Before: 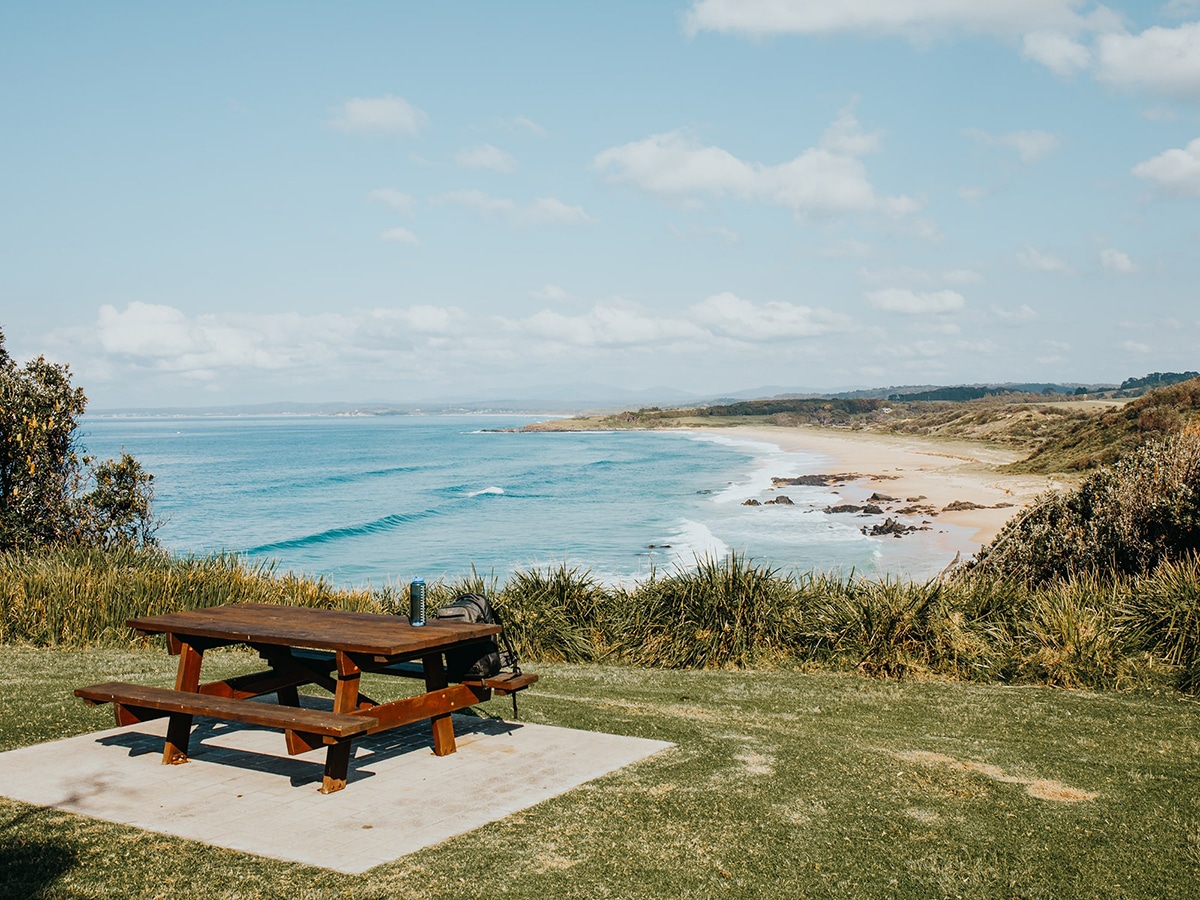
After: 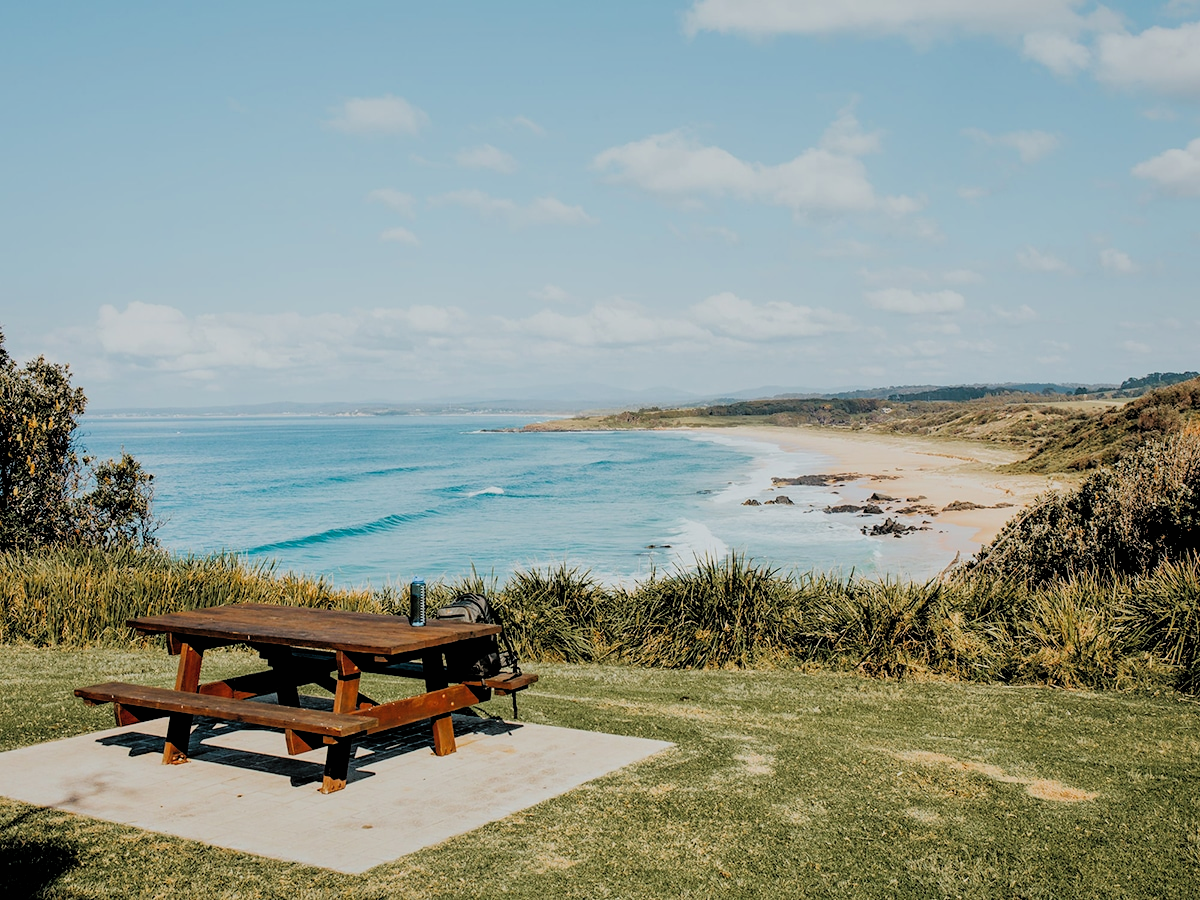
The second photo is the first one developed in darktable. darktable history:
shadows and highlights: on, module defaults
filmic rgb: black relative exposure -7.75 EV, white relative exposure 4.4 EV, threshold 3 EV, hardness 3.76, latitude 50%, contrast 1.1, color science v5 (2021), contrast in shadows safe, contrast in highlights safe, enable highlight reconstruction true
rgb levels: levels [[0.01, 0.419, 0.839], [0, 0.5, 1], [0, 0.5, 1]]
